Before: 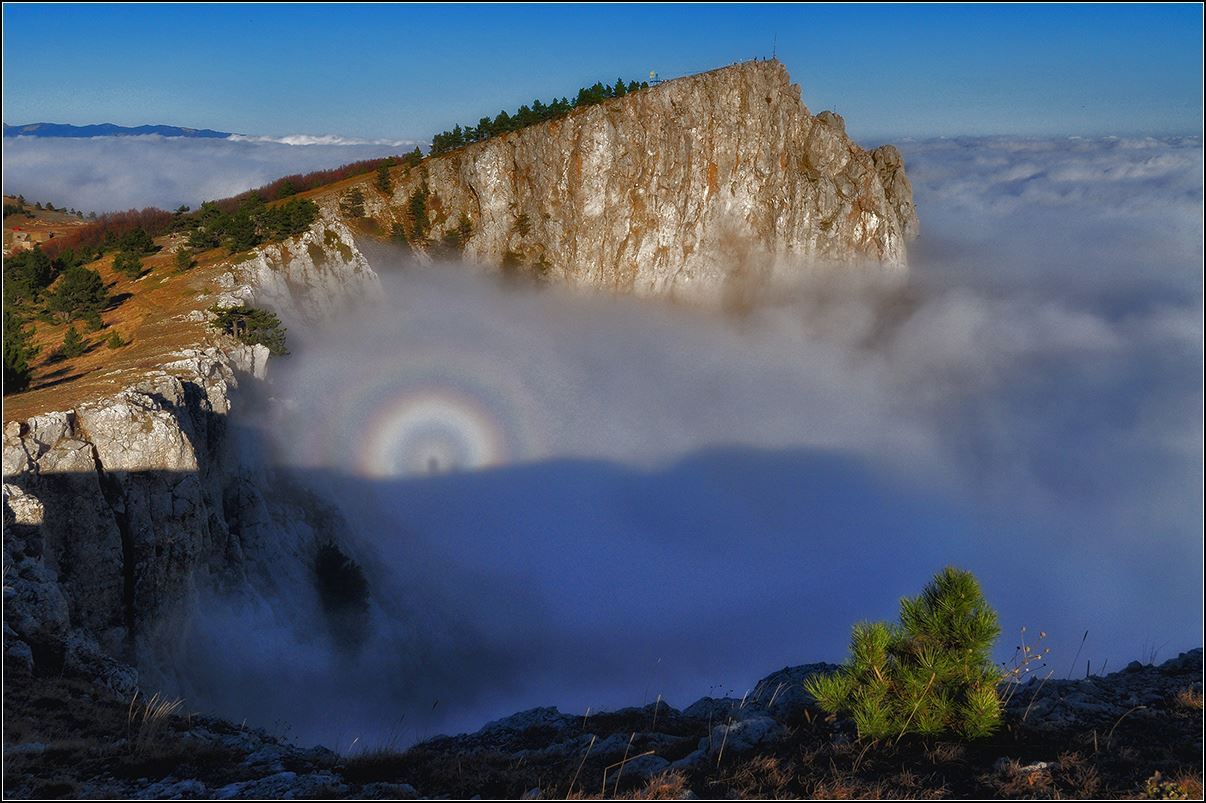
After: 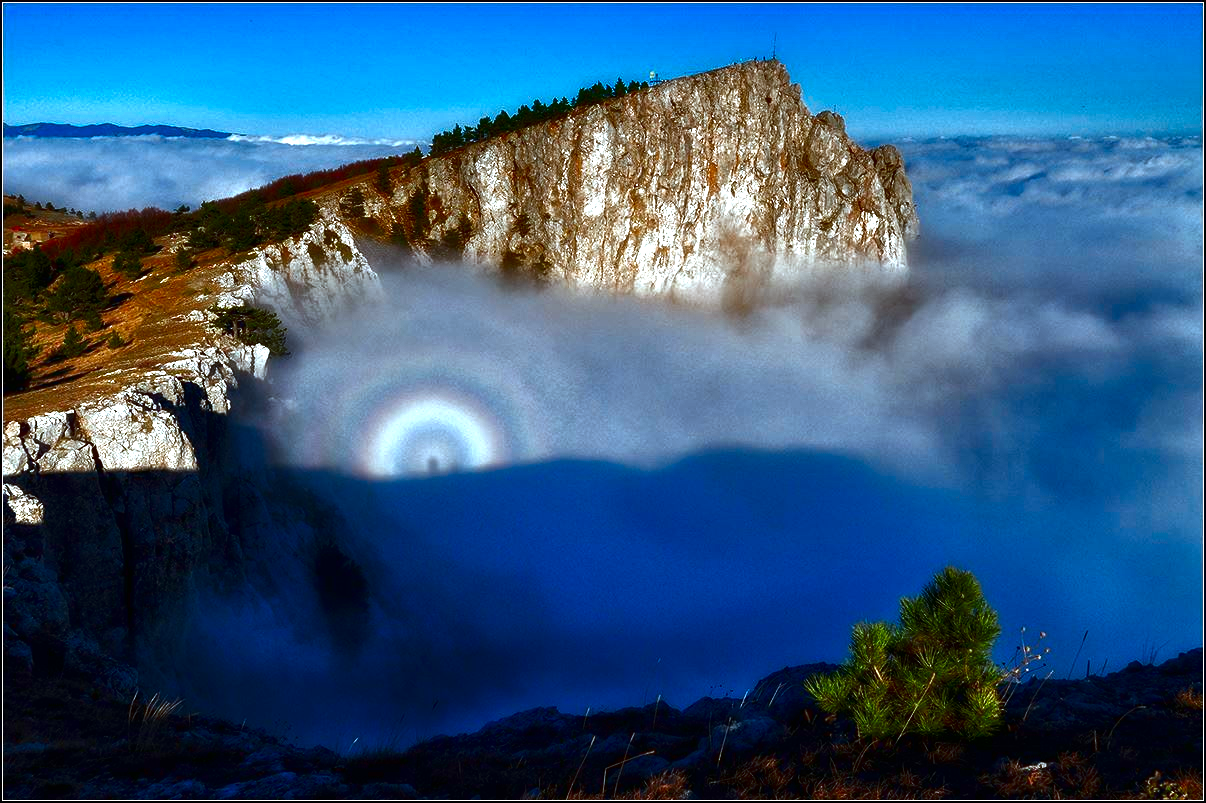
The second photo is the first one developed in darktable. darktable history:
color correction: highlights a* -10.47, highlights b* -19.74
exposure: black level correction 0, exposure 1.2 EV, compensate exposure bias true, compensate highlight preservation false
contrast brightness saturation: contrast 0.086, brightness -0.583, saturation 0.171
